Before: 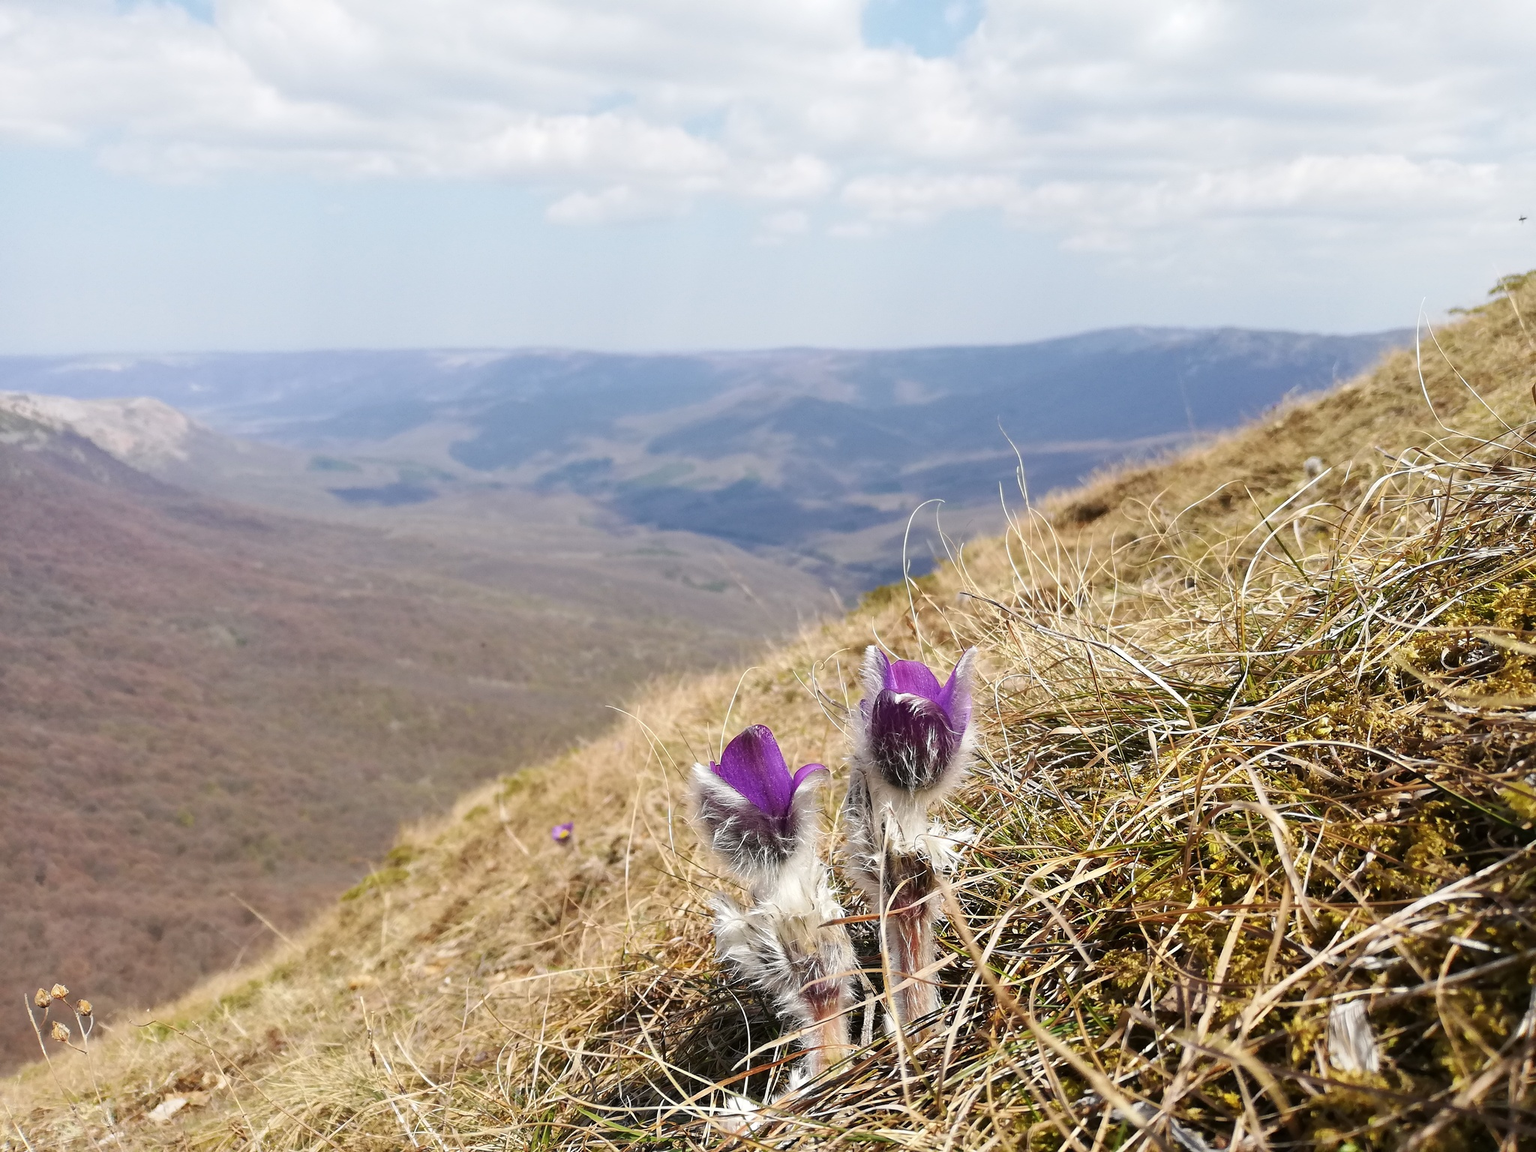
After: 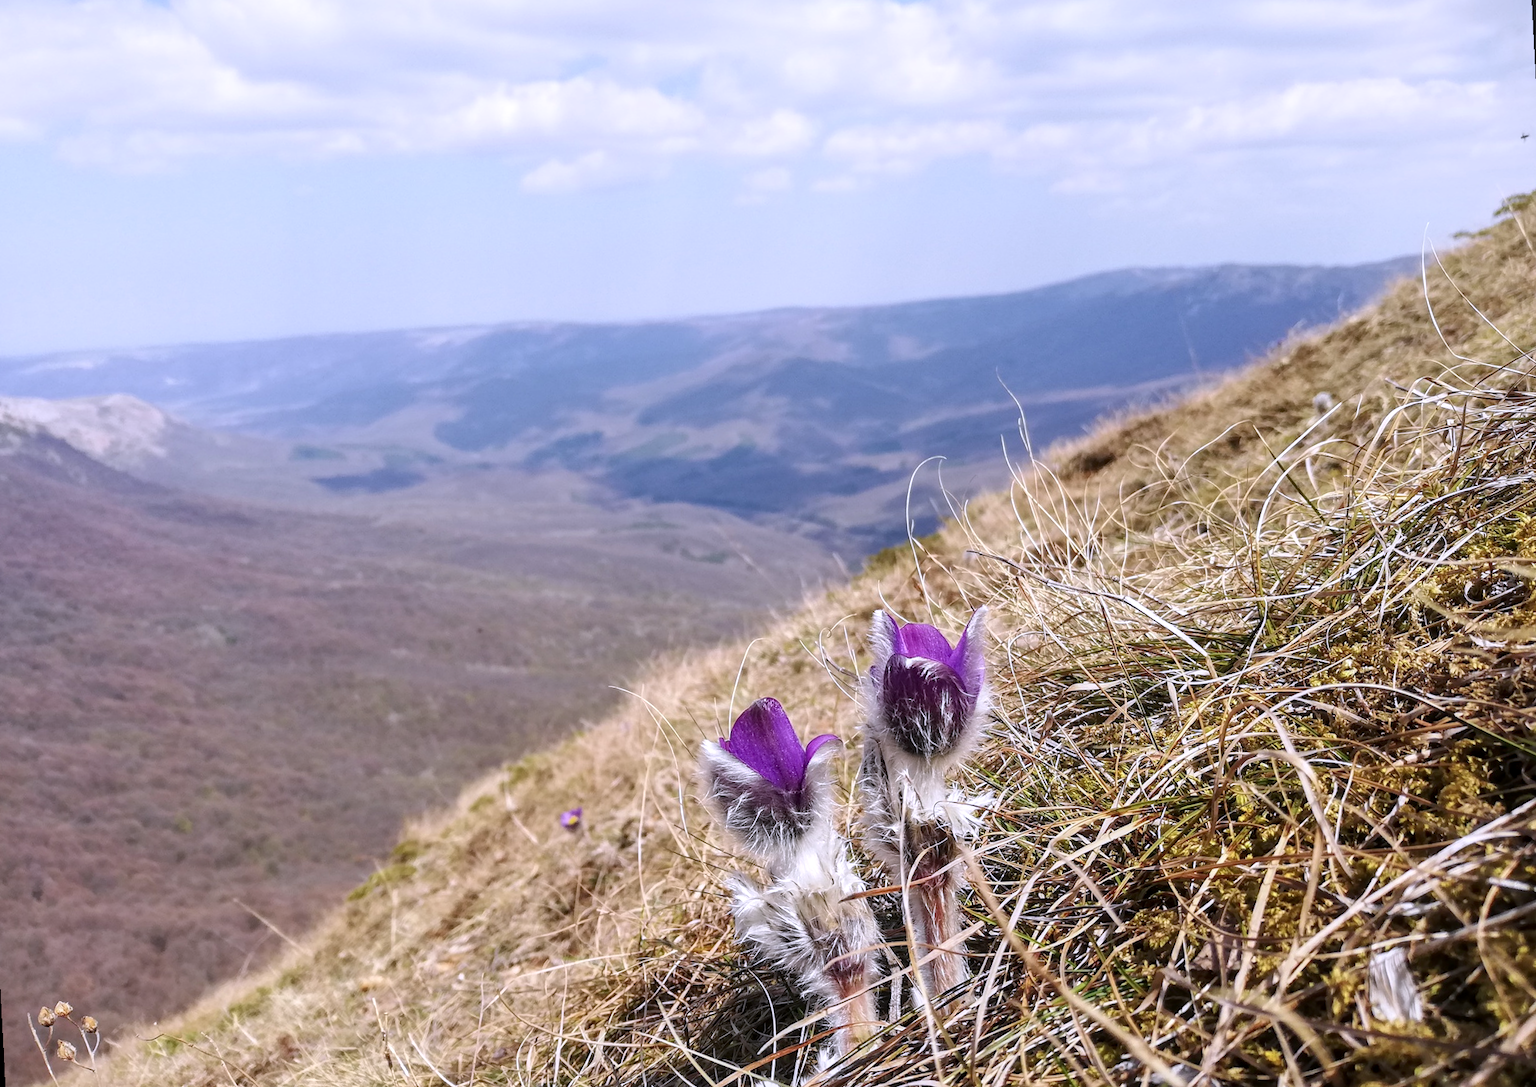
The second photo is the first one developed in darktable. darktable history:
color calibration: illuminant as shot in camera, x 0.363, y 0.385, temperature 4528.04 K
rotate and perspective: rotation -3°, crop left 0.031, crop right 0.968, crop top 0.07, crop bottom 0.93
local contrast: on, module defaults
